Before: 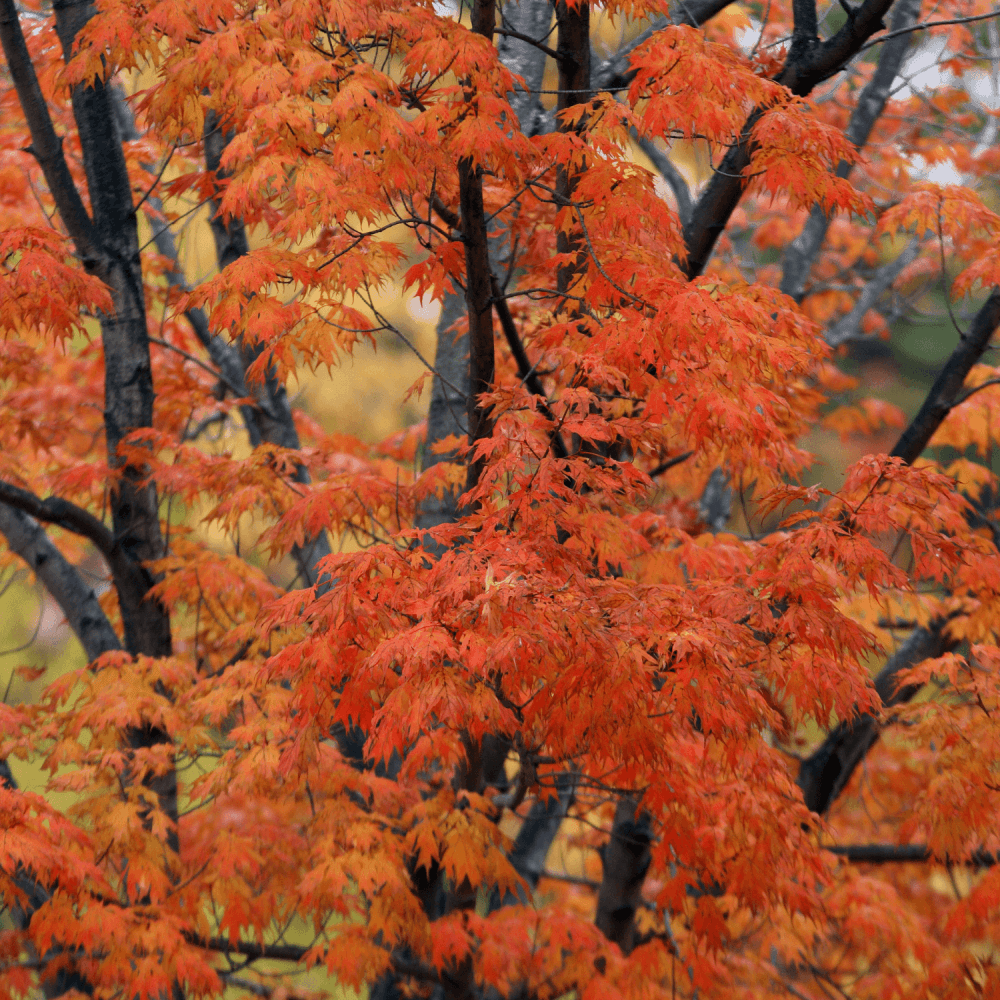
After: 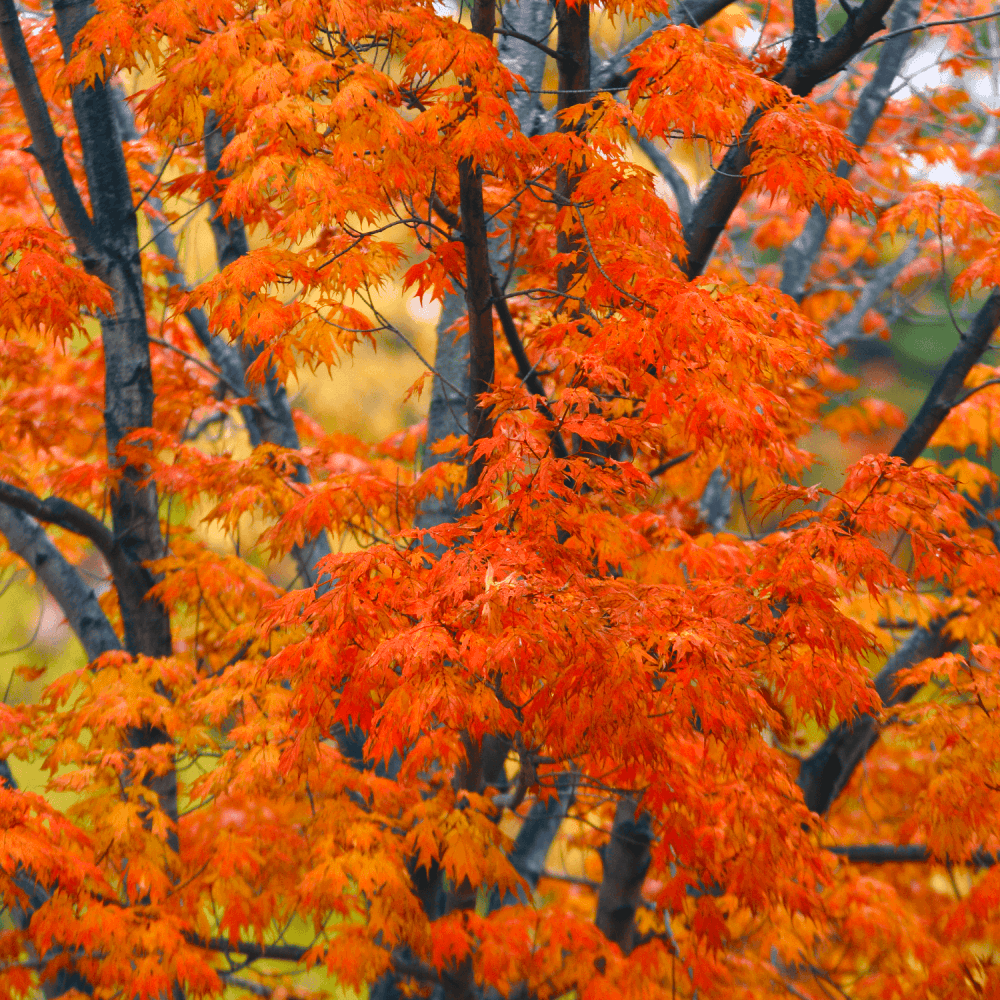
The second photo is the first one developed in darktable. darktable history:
color balance rgb: shadows lift › chroma 2.02%, shadows lift › hue 217.8°, global offset › luminance 0.672%, perceptual saturation grading › global saturation 45.469%, perceptual saturation grading › highlights -50.397%, perceptual saturation grading › shadows 30.787%, perceptual brilliance grading › global brilliance 9.412%, perceptual brilliance grading › shadows 14.994%, global vibrance 15.174%
